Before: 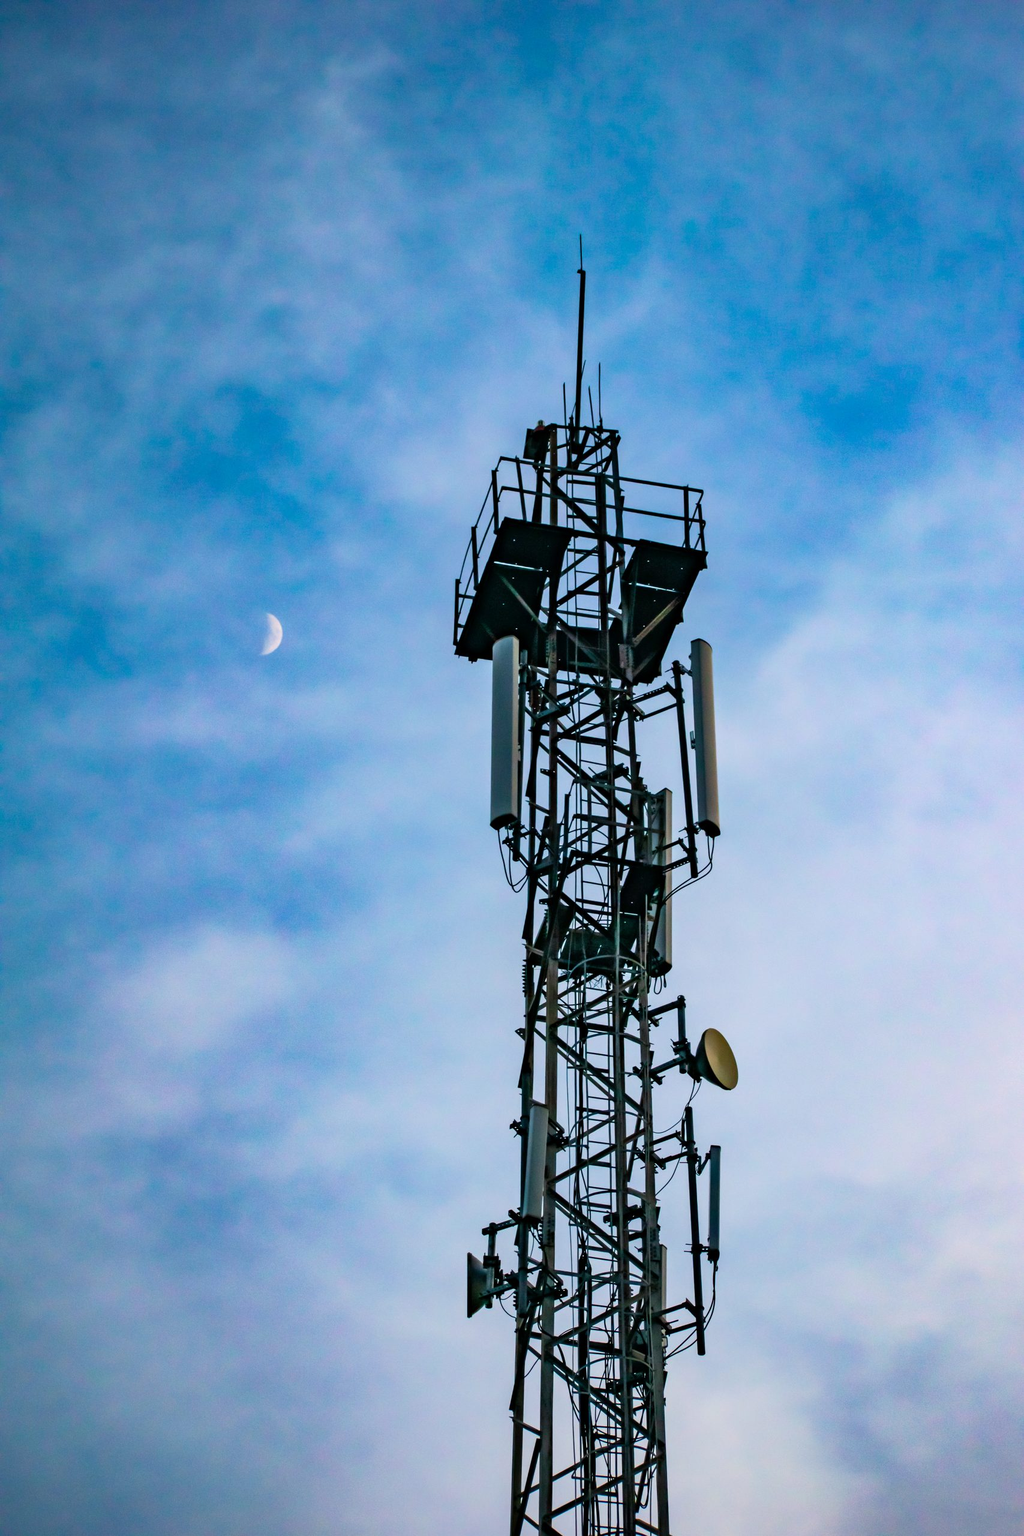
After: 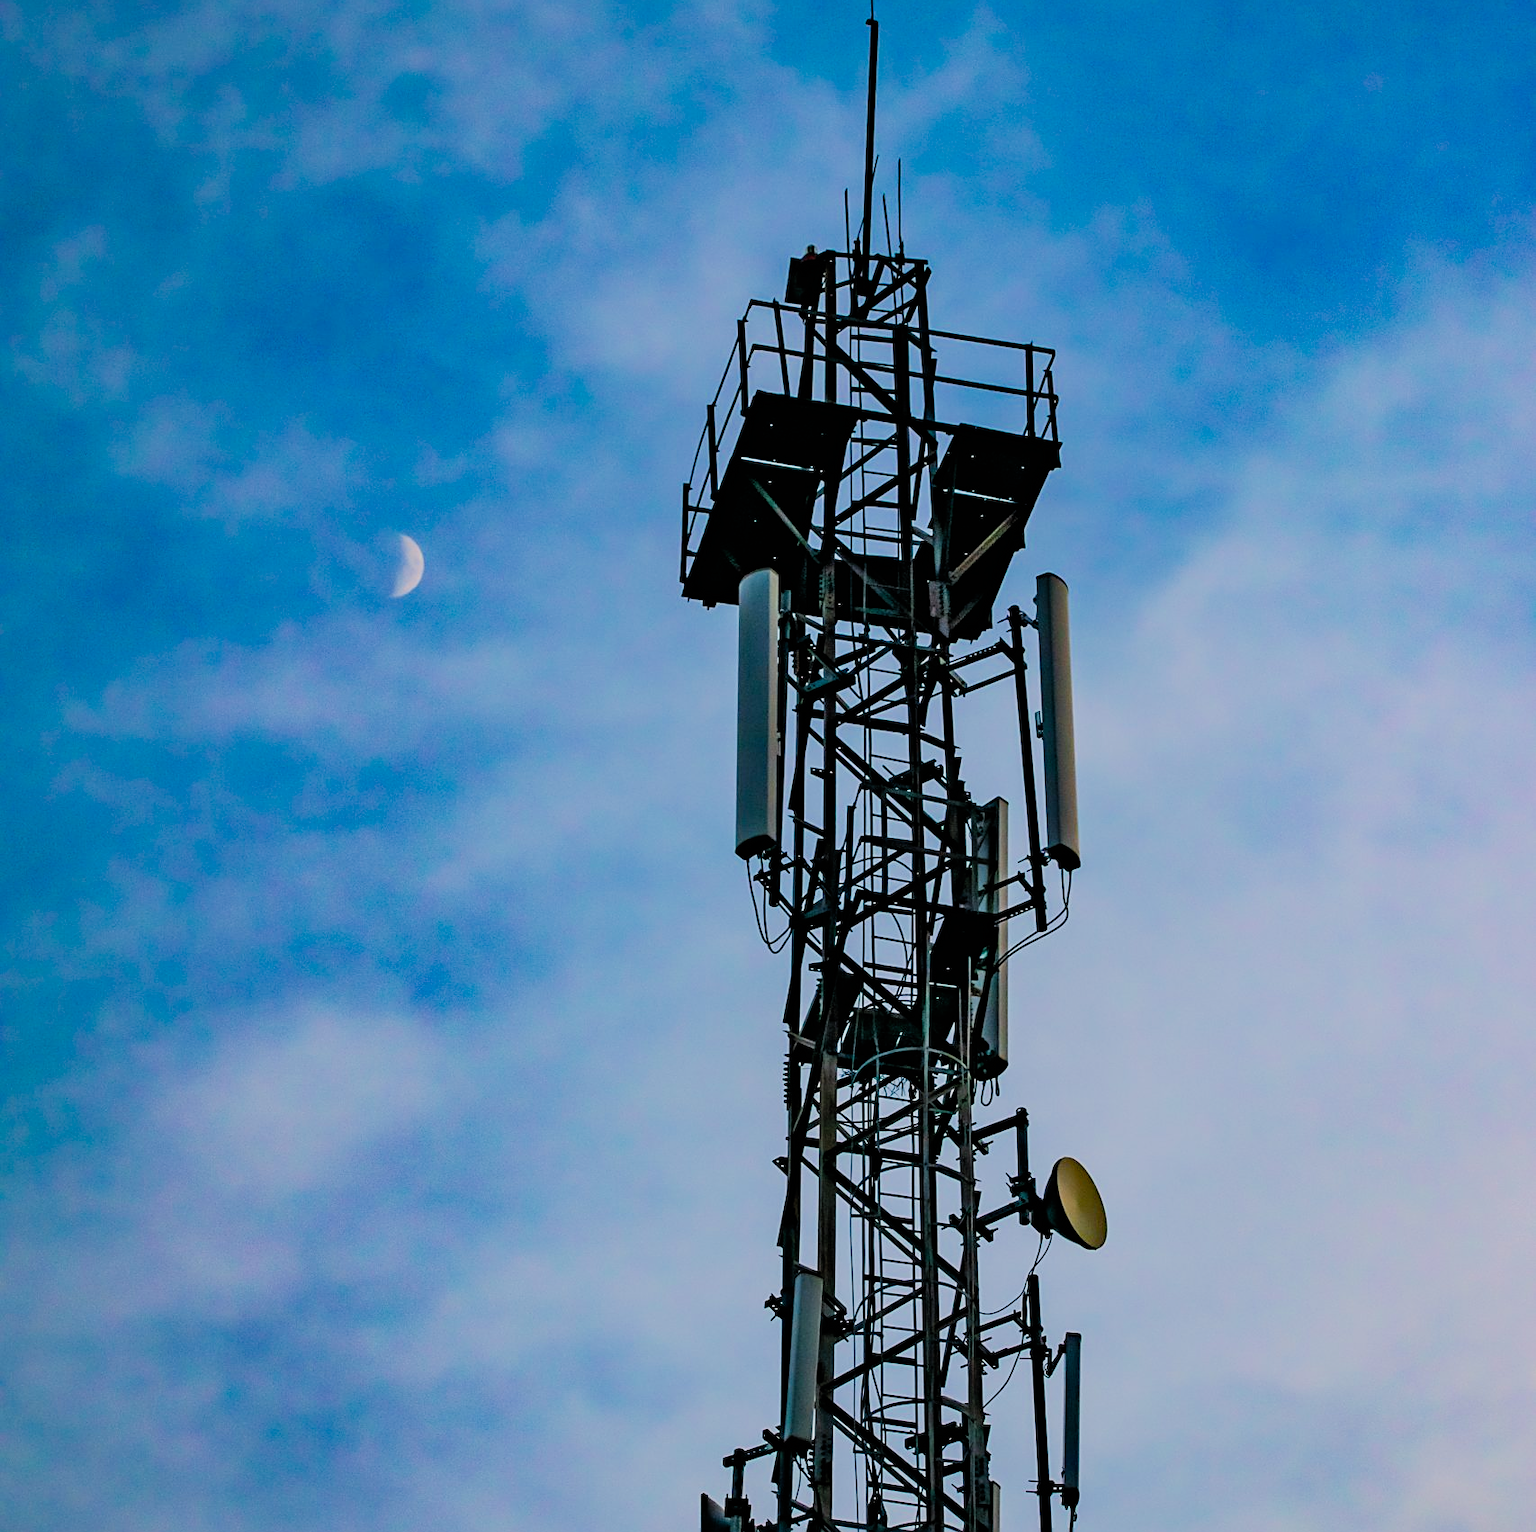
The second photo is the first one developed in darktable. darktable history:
filmic rgb: black relative exposure -7.75 EV, white relative exposure 4.4 EV, threshold 3 EV, hardness 3.76, latitude 38.11%, contrast 0.966, highlights saturation mix 10%, shadows ↔ highlights balance 4.59%, color science v4 (2020), enable highlight reconstruction true
exposure: exposure -0.153 EV, compensate highlight preservation false
crop: top 16.727%, bottom 16.727%
sharpen: on, module defaults
